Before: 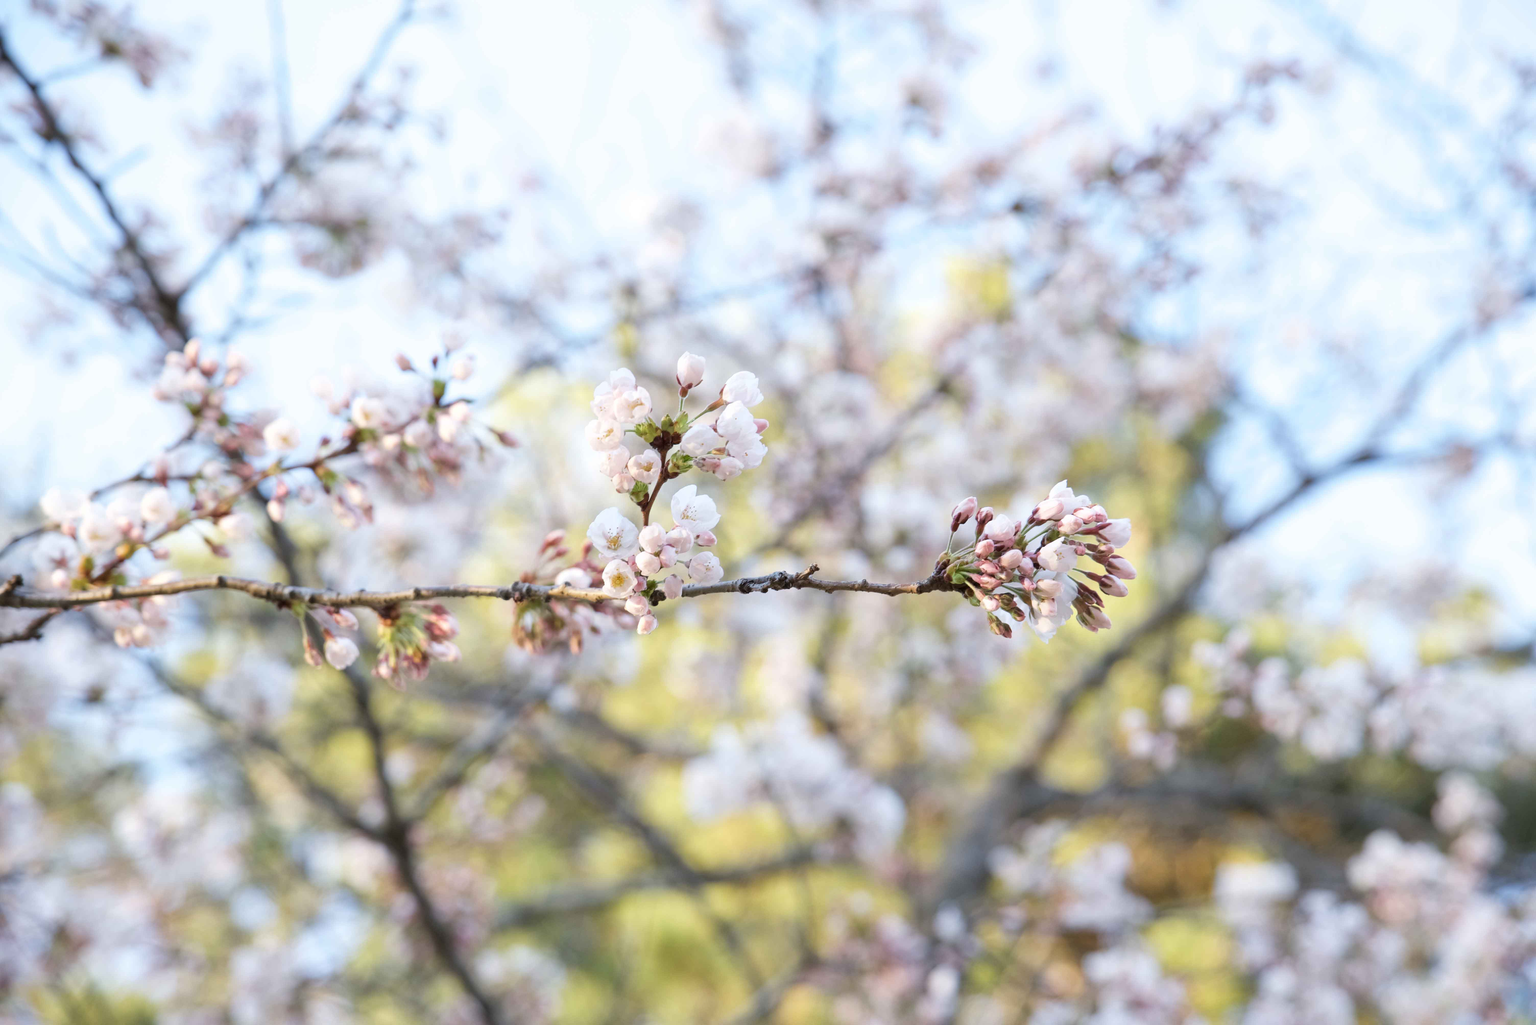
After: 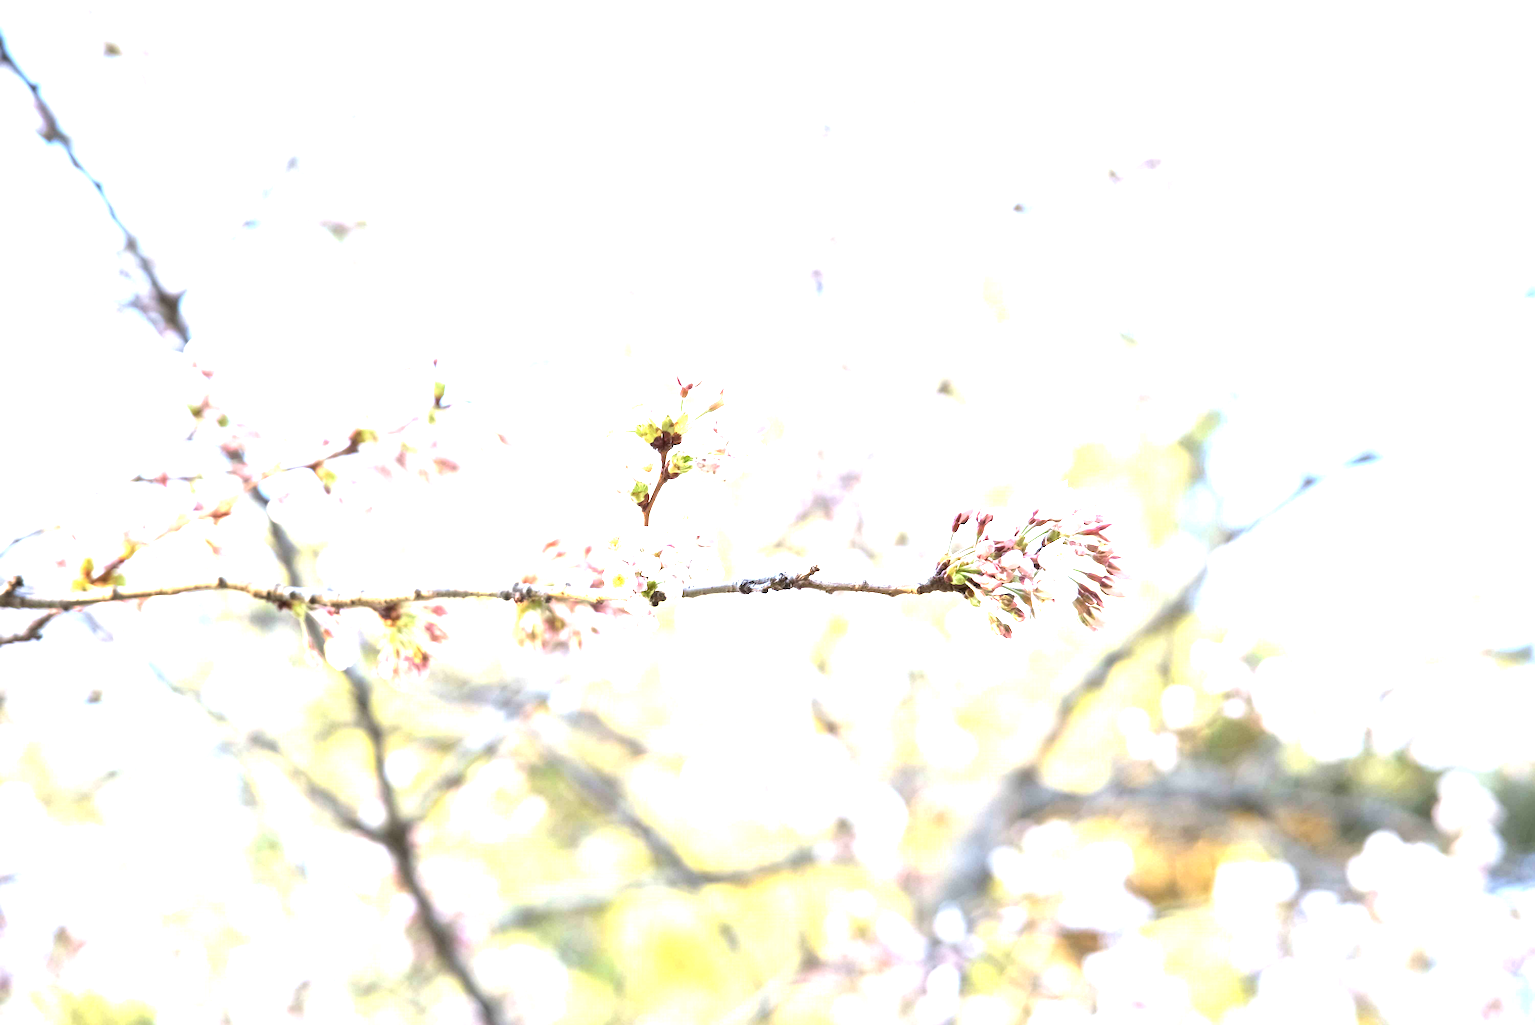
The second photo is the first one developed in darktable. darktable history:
exposure: black level correction 0, exposure 1.877 EV, compensate highlight preservation false
